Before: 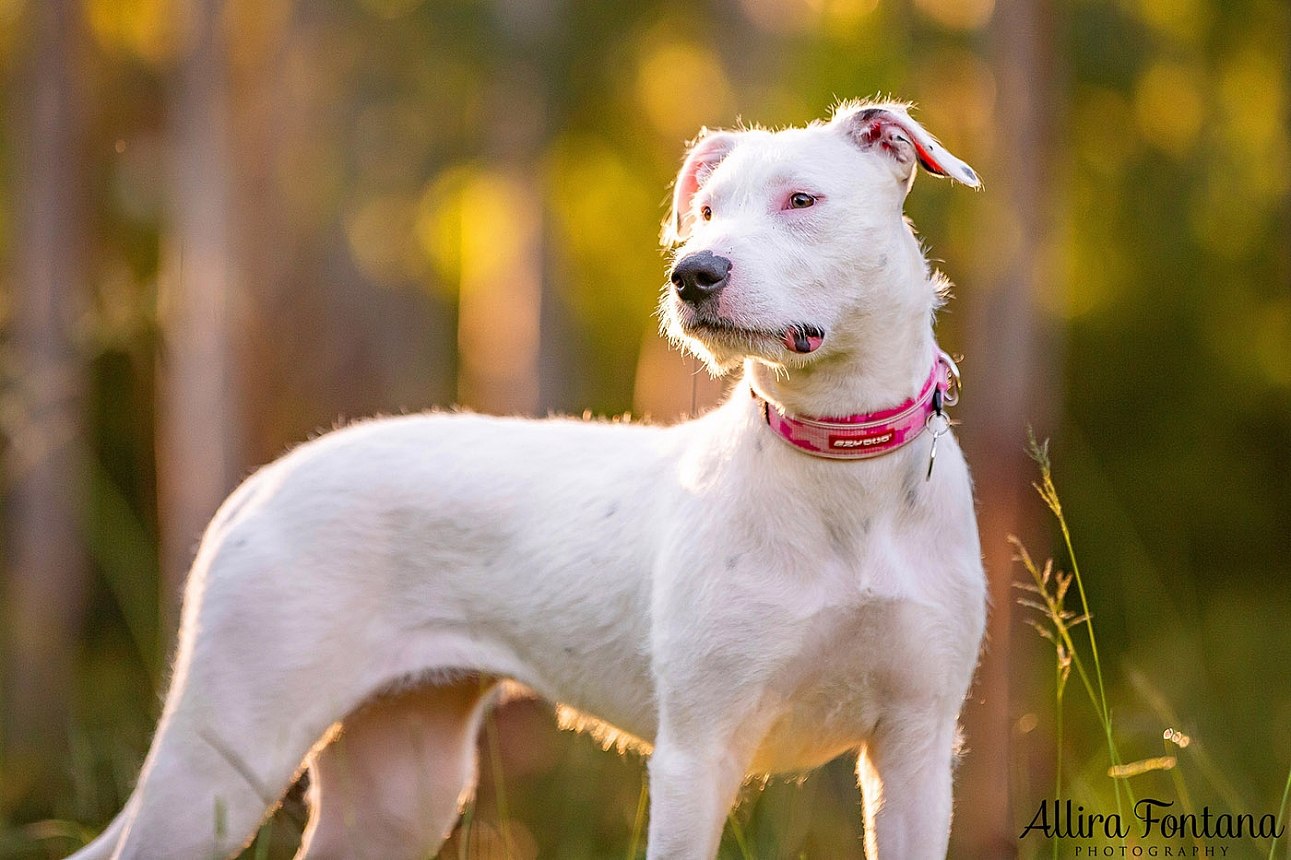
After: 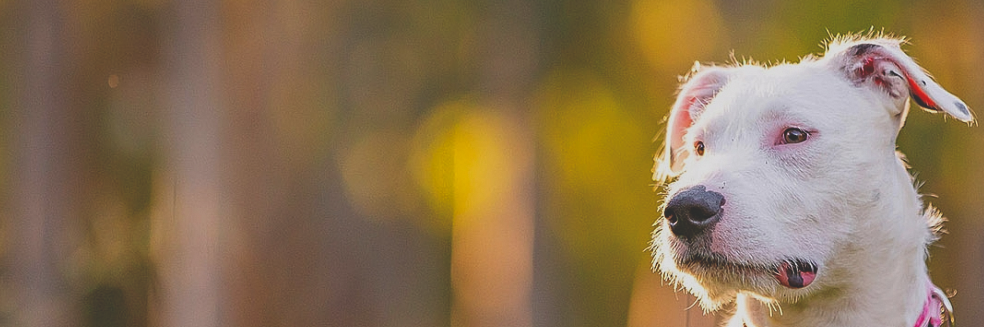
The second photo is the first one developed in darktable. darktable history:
crop: left 0.579%, top 7.627%, right 23.167%, bottom 54.275%
exposure: black level correction -0.036, exposure -0.497 EV, compensate highlight preservation false
color balance: output saturation 110%
shadows and highlights: soften with gaussian
